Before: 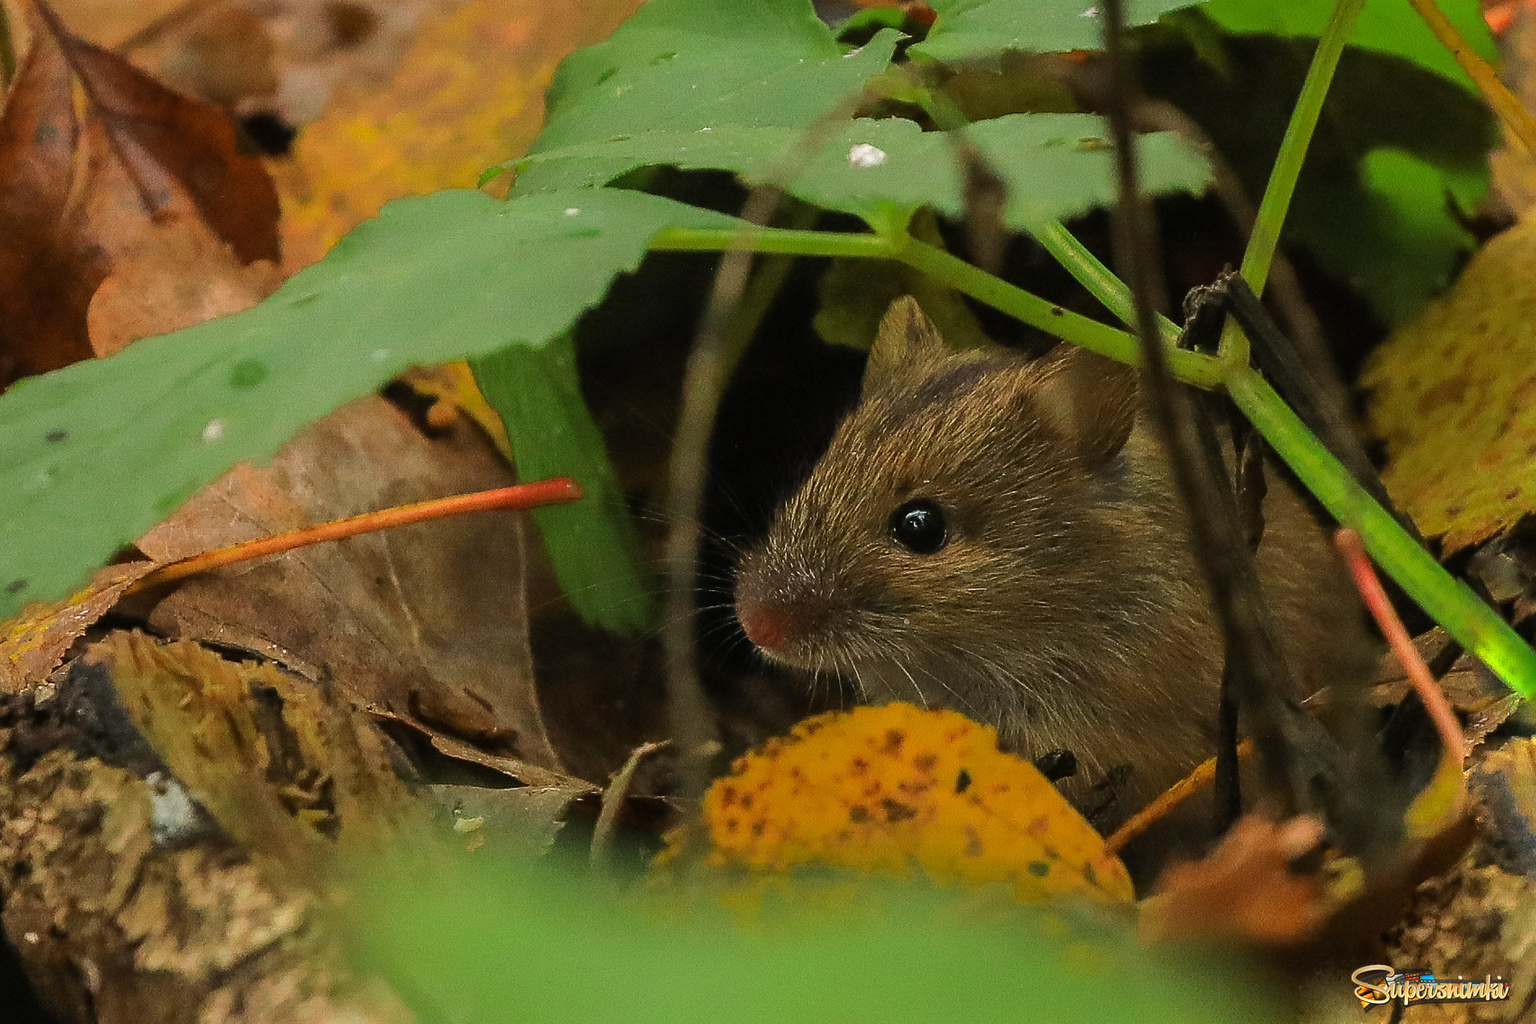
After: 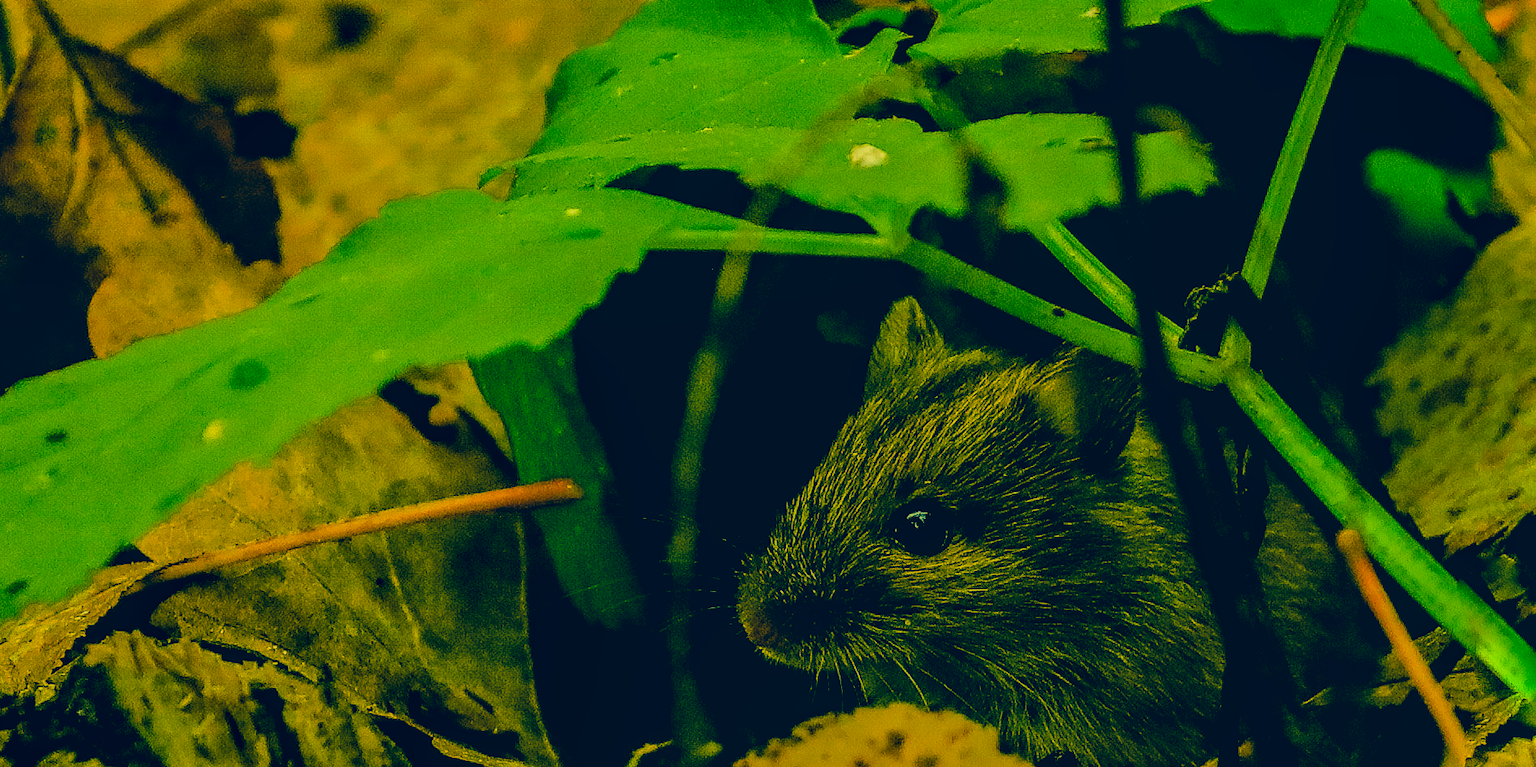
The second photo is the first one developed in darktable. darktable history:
tone equalizer: -8 EV -0.002 EV, -7 EV 0.005 EV, -6 EV -0.008 EV, -5 EV 0.007 EV, -4 EV -0.042 EV, -3 EV -0.233 EV, -2 EV -0.662 EV, -1 EV -0.983 EV, +0 EV -0.969 EV, smoothing diameter 2%, edges refinement/feathering 20, mask exposure compensation -1.57 EV, filter diffusion 5
color correction: highlights a* -15.58, highlights b* 40, shadows a* -40, shadows b* -26.18
crop: bottom 24.967%
local contrast: on, module defaults
white balance: red 1.138, green 0.996, blue 0.812
exposure: black level correction 0.025, exposure 0.182 EV, compensate highlight preservation false
filmic rgb: black relative exposure -7.5 EV, white relative exposure 5 EV, hardness 3.31, contrast 1.3, contrast in shadows safe
color balance rgb: perceptual saturation grading › global saturation 25%, global vibrance 20%
